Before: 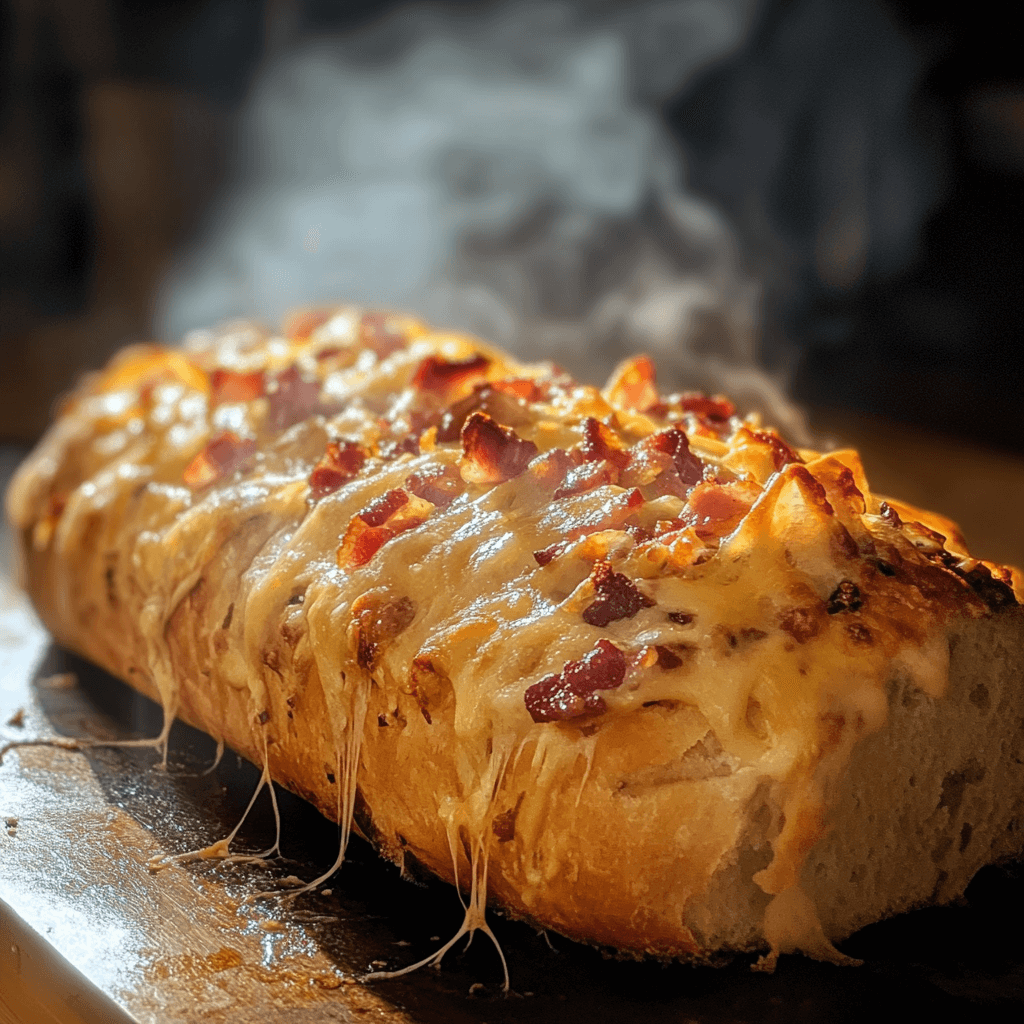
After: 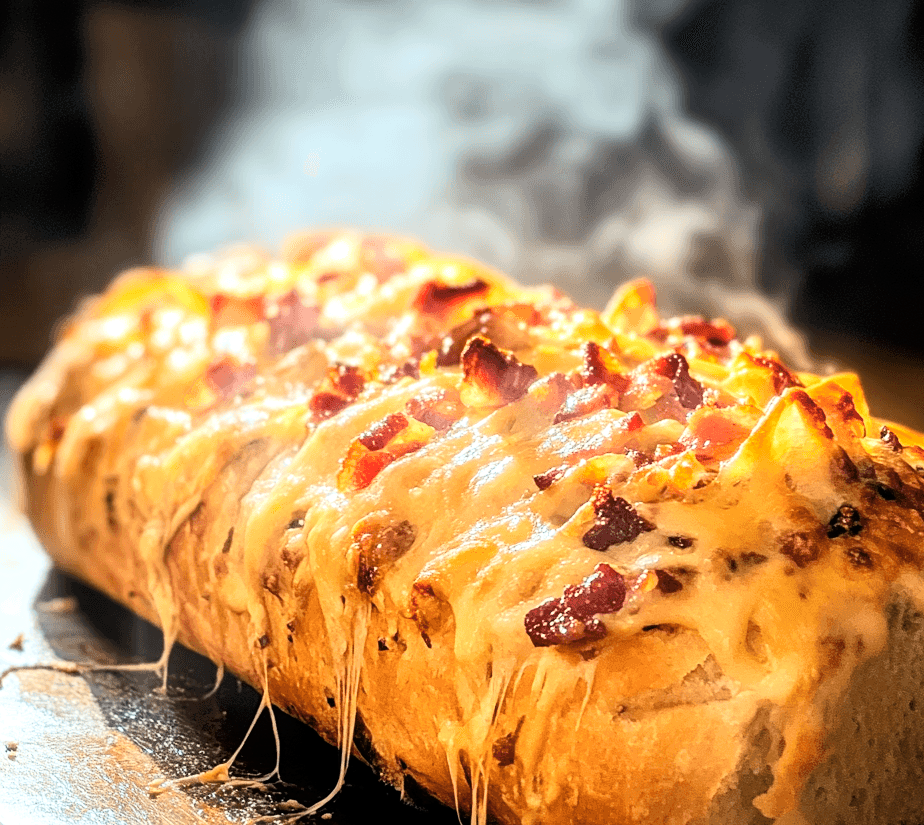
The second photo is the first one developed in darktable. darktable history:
tone curve: curves: ch0 [(0, 0) (0.118, 0.034) (0.182, 0.124) (0.265, 0.214) (0.504, 0.508) (0.783, 0.825) (1, 1)], color space Lab, linked channels, preserve colors none
exposure: black level correction 0.001, exposure 0.5 EV, compensate exposure bias true, compensate highlight preservation false
contrast brightness saturation: contrast 0.2, brightness 0.15, saturation 0.14
crop: top 7.49%, right 9.717%, bottom 11.943%
